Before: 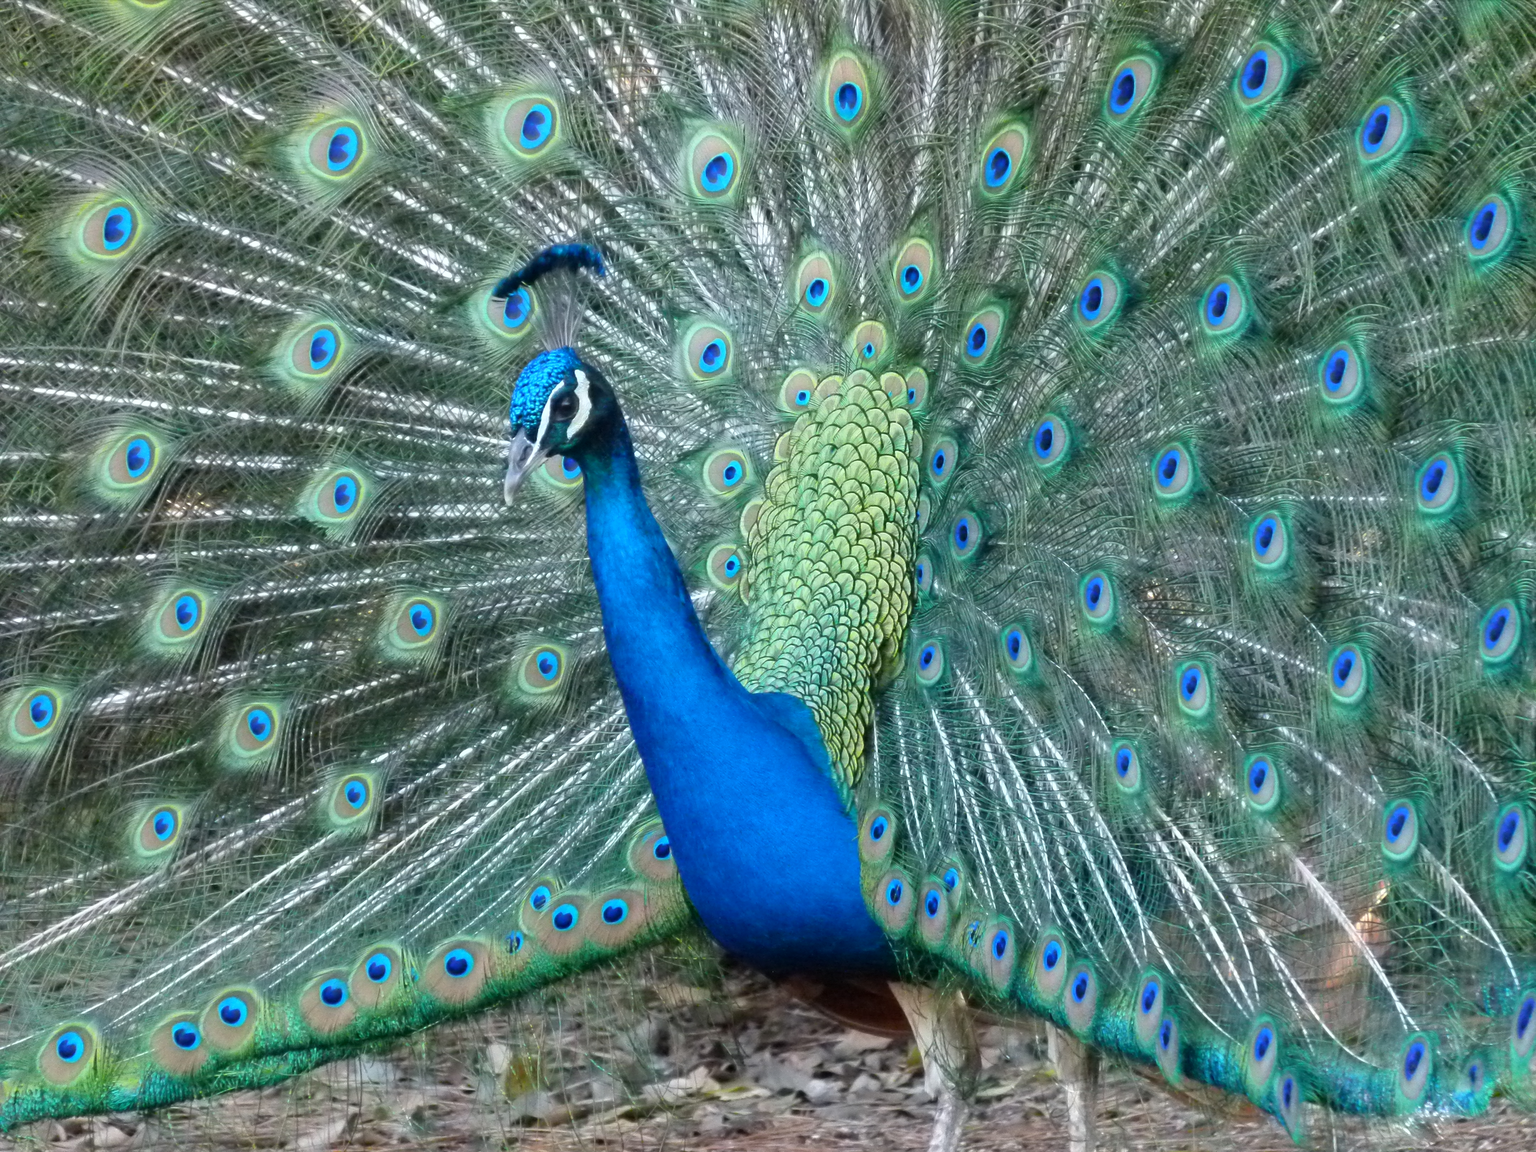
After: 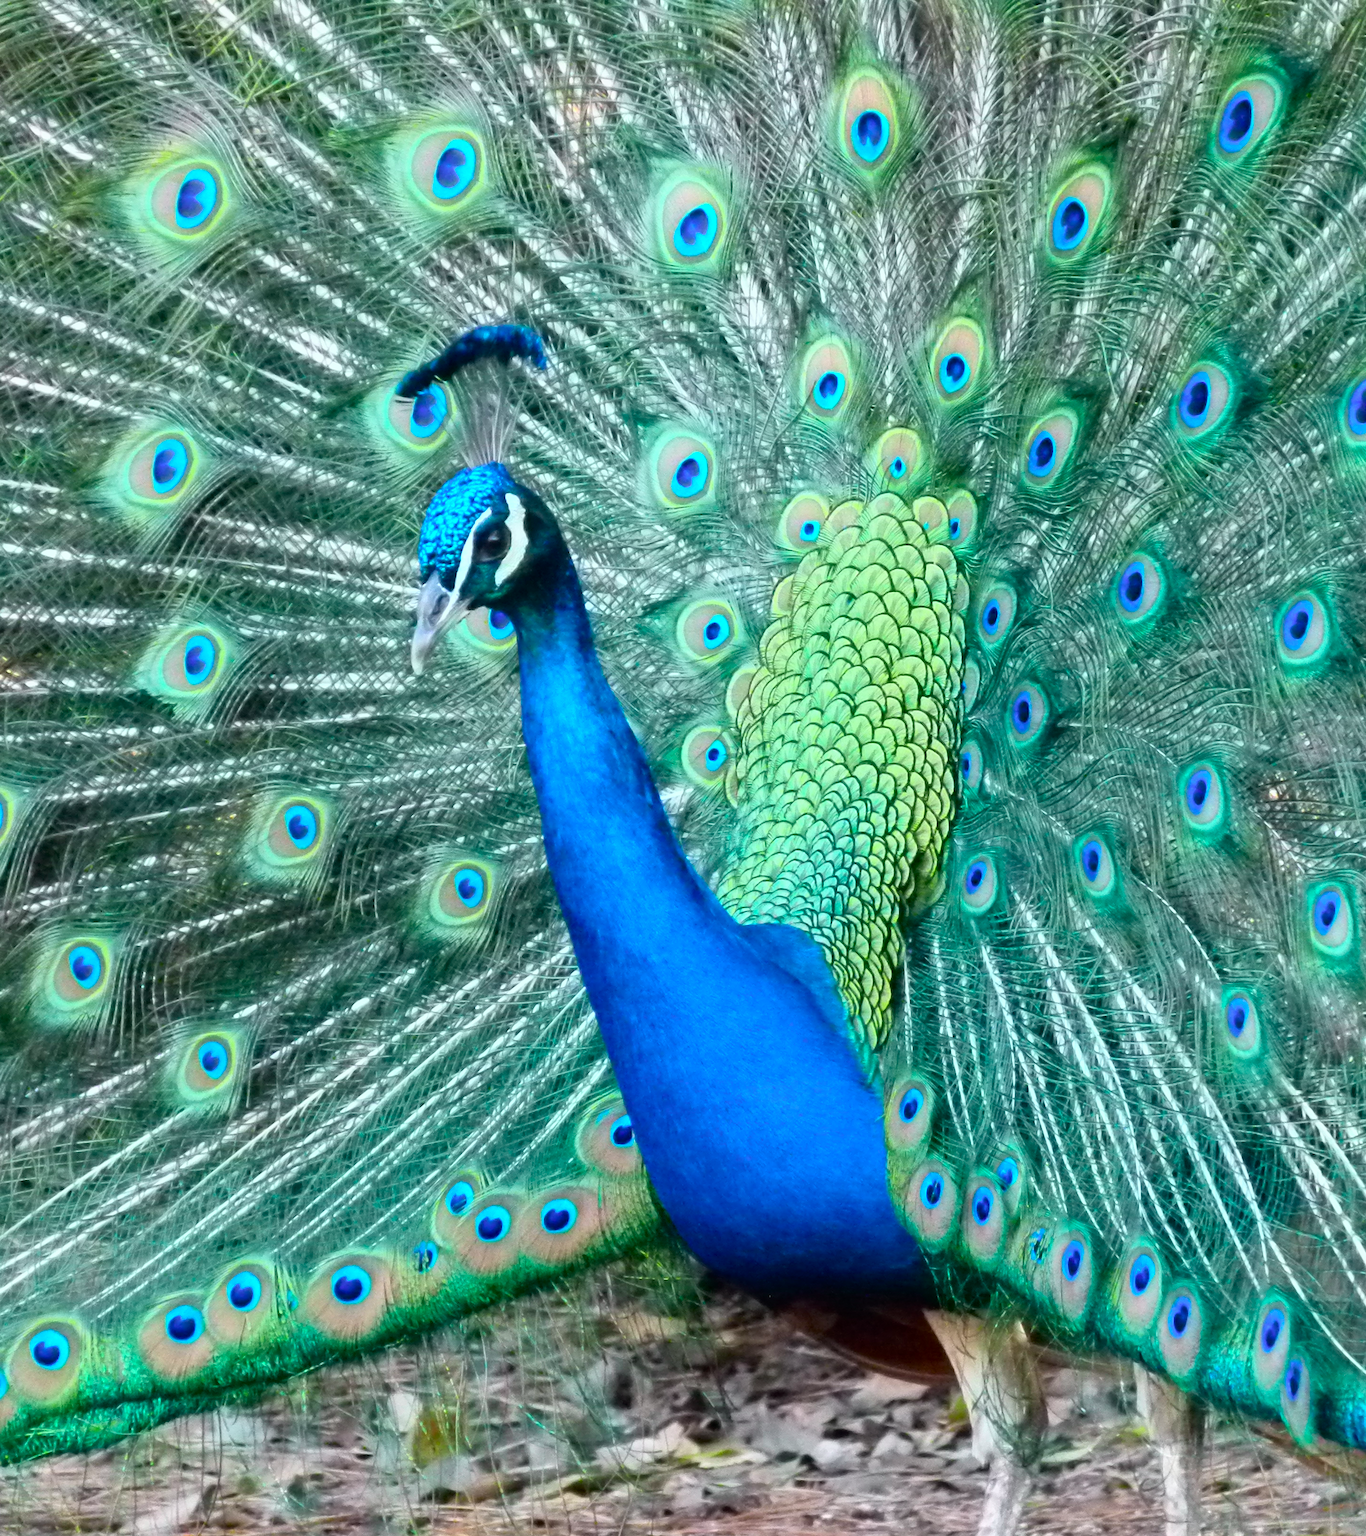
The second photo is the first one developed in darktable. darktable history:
tone curve: curves: ch0 [(0, 0) (0.051, 0.03) (0.096, 0.071) (0.243, 0.246) (0.461, 0.515) (0.605, 0.692) (0.761, 0.85) (0.881, 0.933) (1, 0.984)]; ch1 [(0, 0) (0.1, 0.038) (0.318, 0.243) (0.431, 0.384) (0.488, 0.475) (0.499, 0.499) (0.534, 0.546) (0.567, 0.592) (0.601, 0.632) (0.734, 0.809) (1, 1)]; ch2 [(0, 0) (0.297, 0.257) (0.414, 0.379) (0.453, 0.45) (0.479, 0.483) (0.504, 0.499) (0.52, 0.519) (0.541, 0.554) (0.614, 0.652) (0.817, 0.874) (1, 1)], color space Lab, independent channels, preserve colors none
crop and rotate: left 12.796%, right 20.508%
